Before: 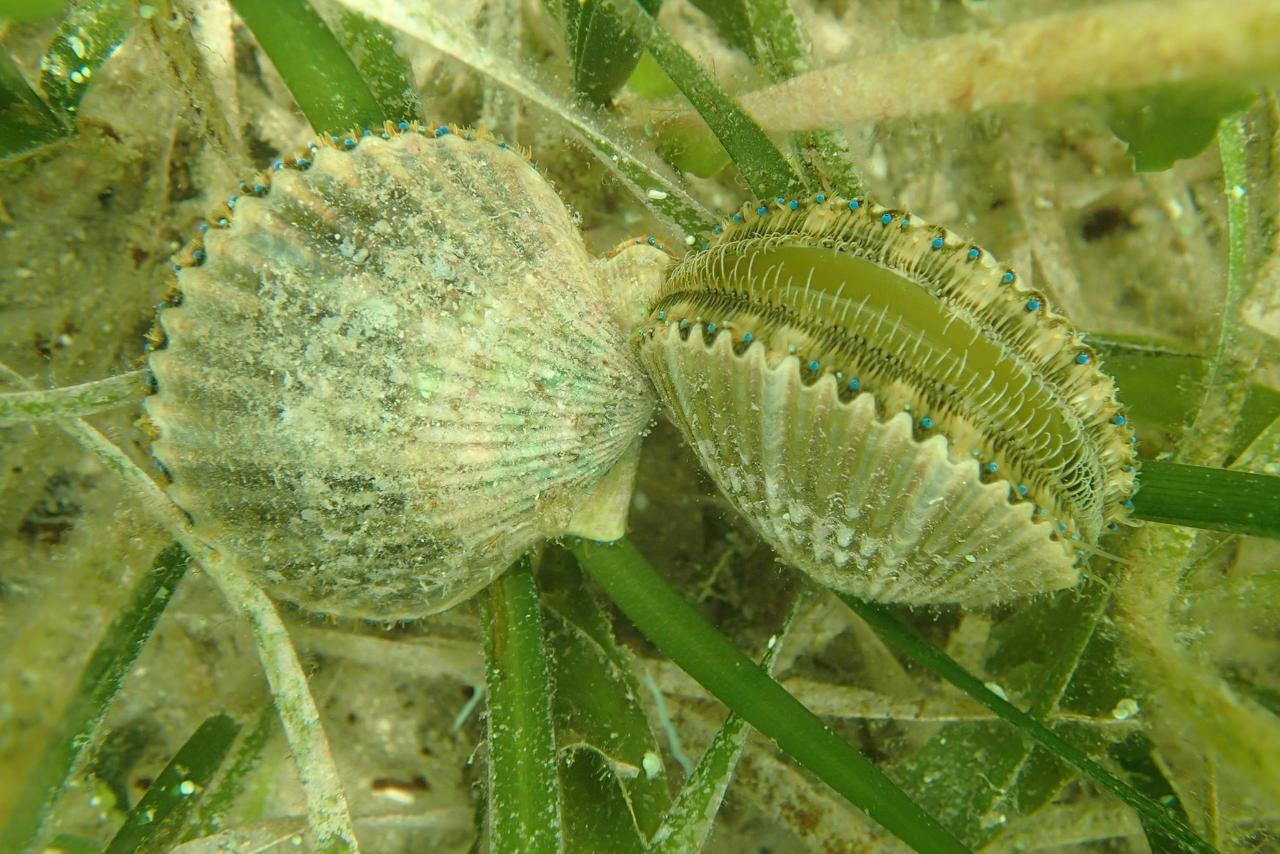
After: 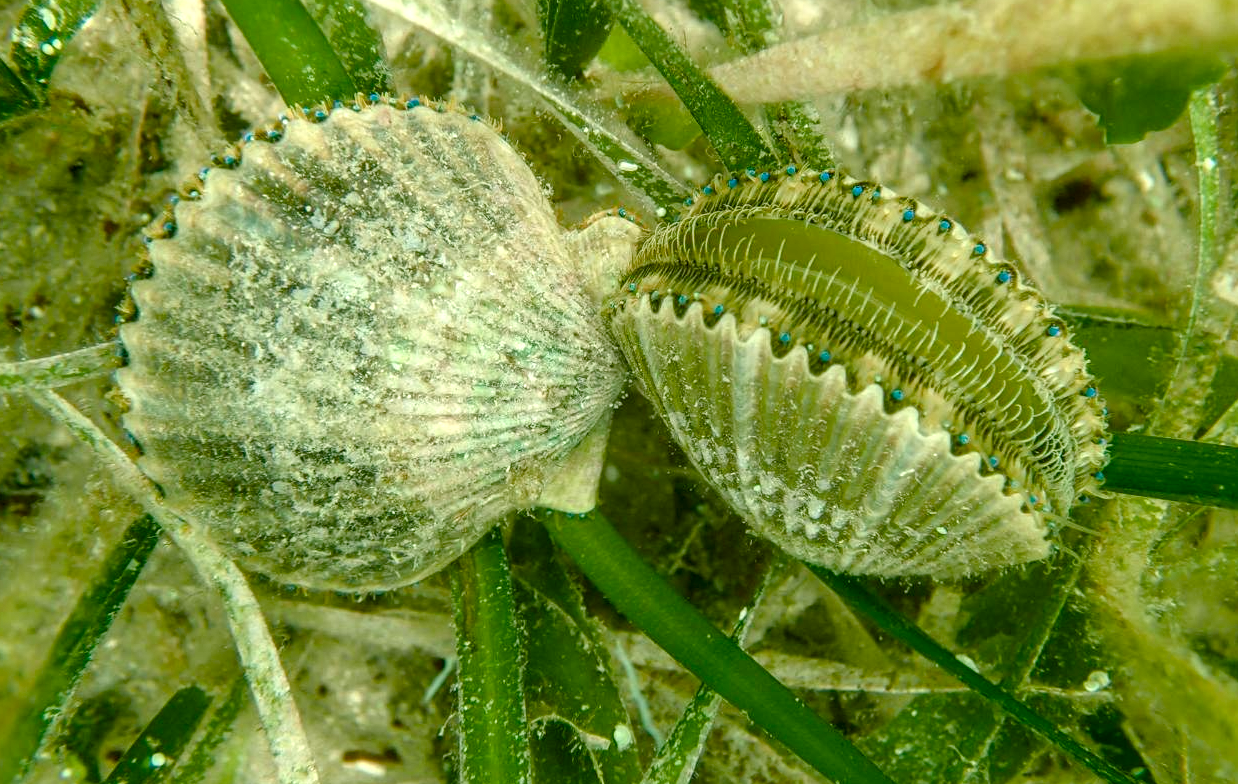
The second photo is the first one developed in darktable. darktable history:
crop: left 2.337%, top 3.303%, right 0.942%, bottom 4.859%
color balance rgb: shadows lift › chroma 0.89%, shadows lift › hue 111.73°, power › chroma 0.995%, power › hue 253.79°, highlights gain › chroma 0.225%, highlights gain › hue 332.87°, perceptual saturation grading › global saturation 19.518%, perceptual saturation grading › highlights -24.979%, perceptual saturation grading › shadows 50.13%
local contrast: highlights 21%, detail 150%
exposure: compensate exposure bias true, compensate highlight preservation false
